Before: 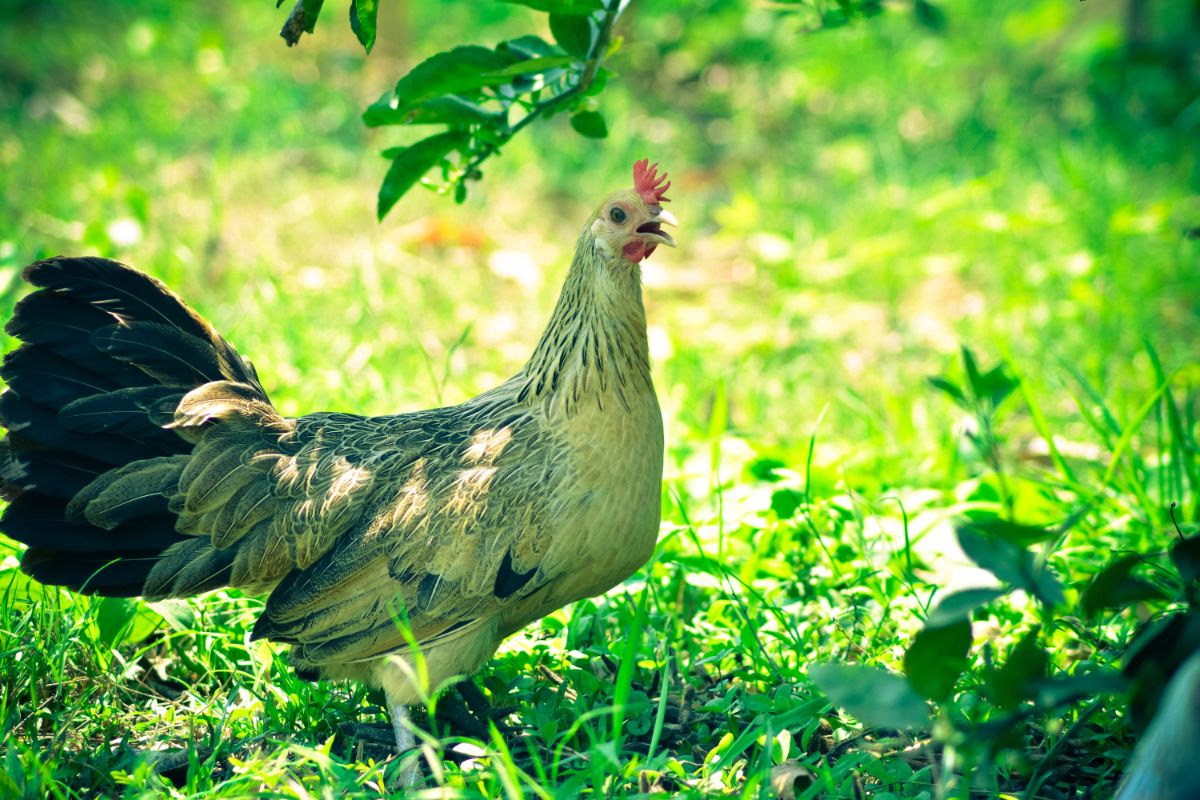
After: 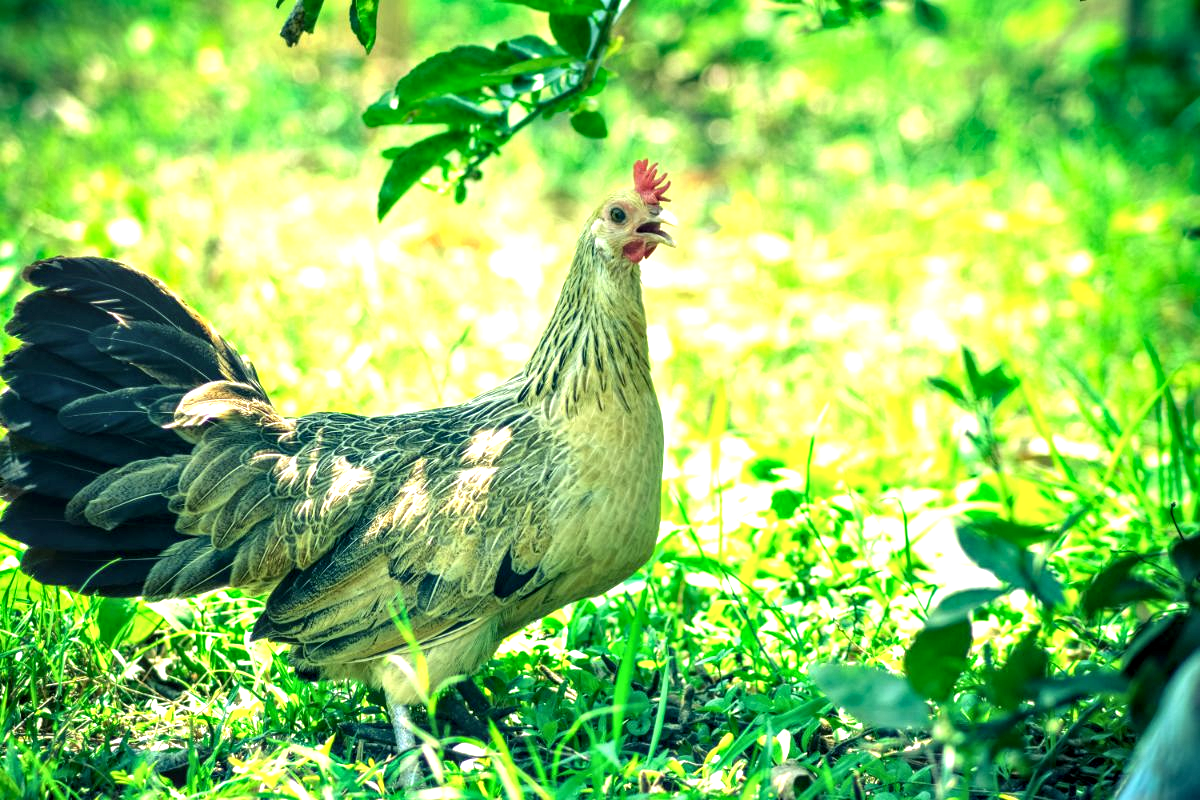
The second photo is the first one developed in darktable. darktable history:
exposure: black level correction 0, exposure 0.697 EV, compensate highlight preservation false
local contrast: detail 150%
